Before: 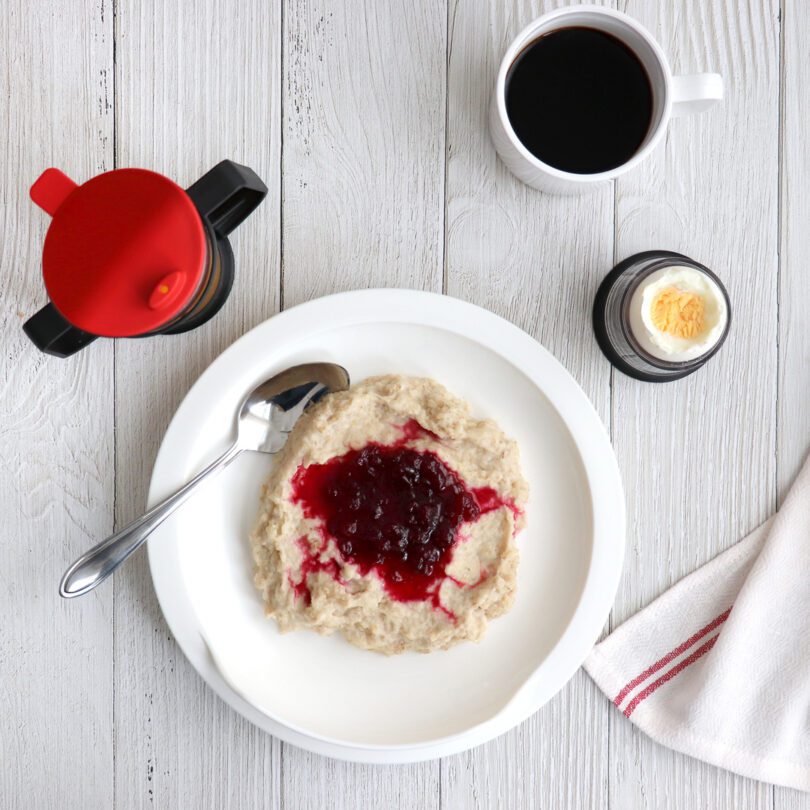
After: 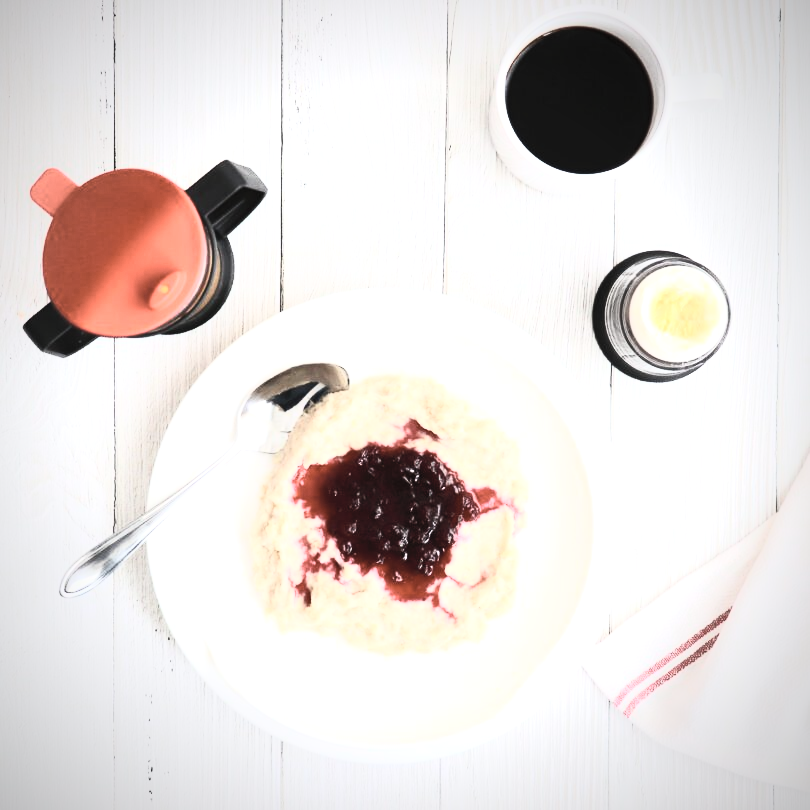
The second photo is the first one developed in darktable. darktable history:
contrast brightness saturation: contrast 0.565, brightness 0.578, saturation -0.329
tone equalizer: -8 EV -0.723 EV, -7 EV -0.719 EV, -6 EV -0.575 EV, -5 EV -0.377 EV, -3 EV 0.396 EV, -2 EV 0.6 EV, -1 EV 0.688 EV, +0 EV 0.728 EV, mask exposure compensation -0.506 EV
vignetting: fall-off radius 60.97%
